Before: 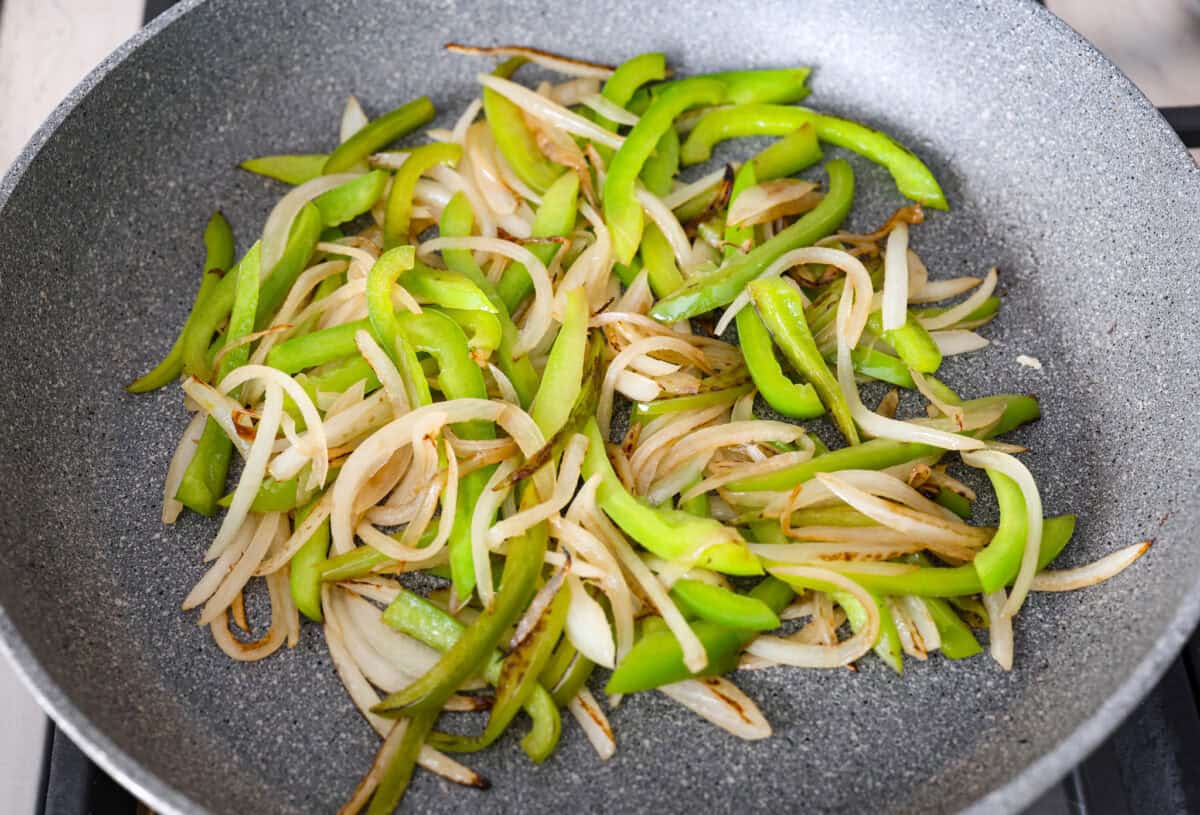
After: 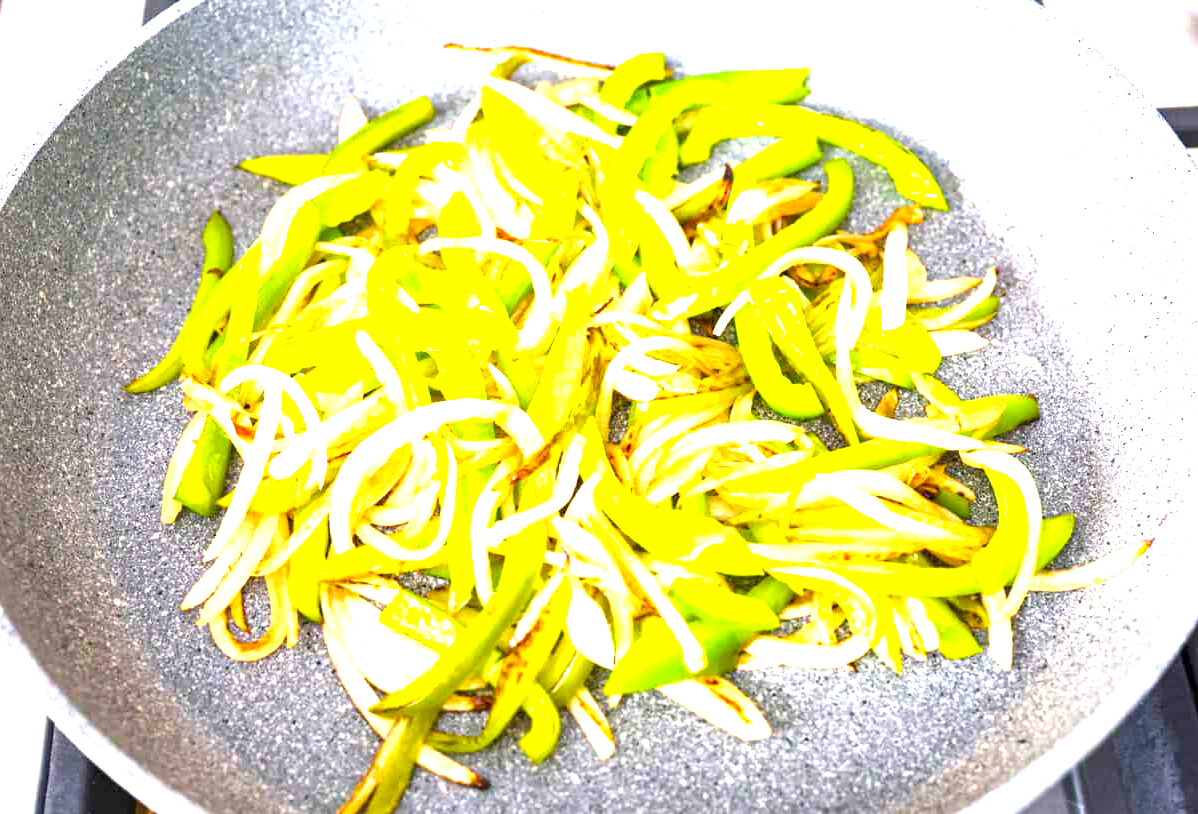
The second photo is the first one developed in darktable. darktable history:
color balance rgb: perceptual saturation grading › global saturation 37.026%, perceptual saturation grading › shadows 35.13%
exposure: exposure 2.193 EV, compensate highlight preservation false
crop: left 0.112%
